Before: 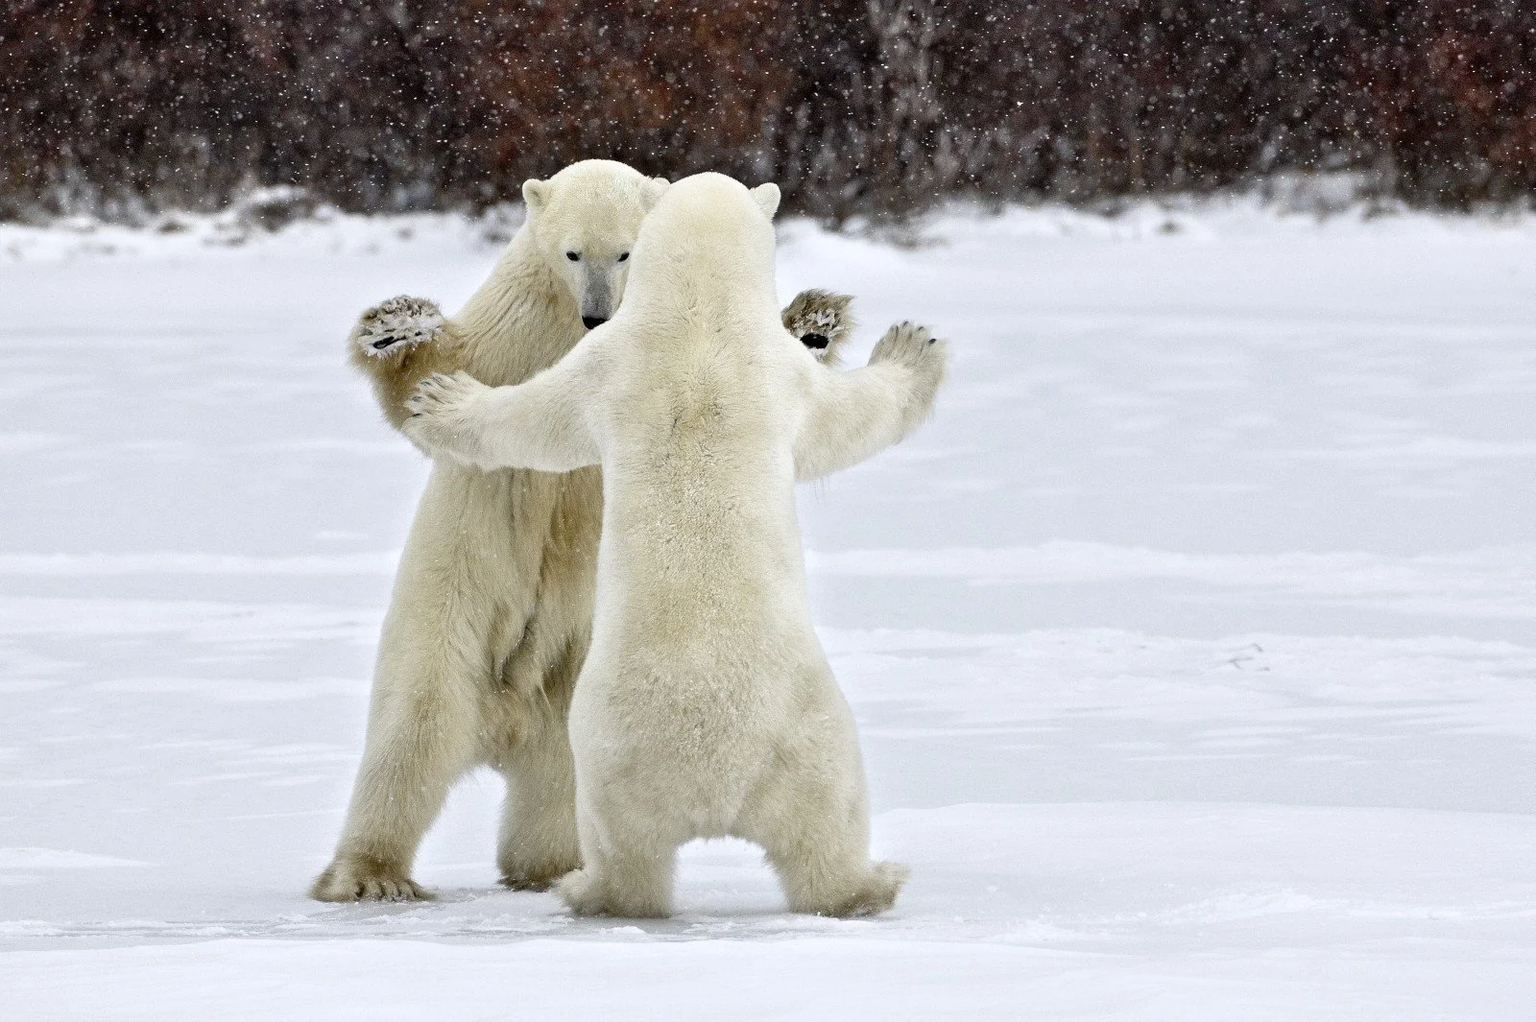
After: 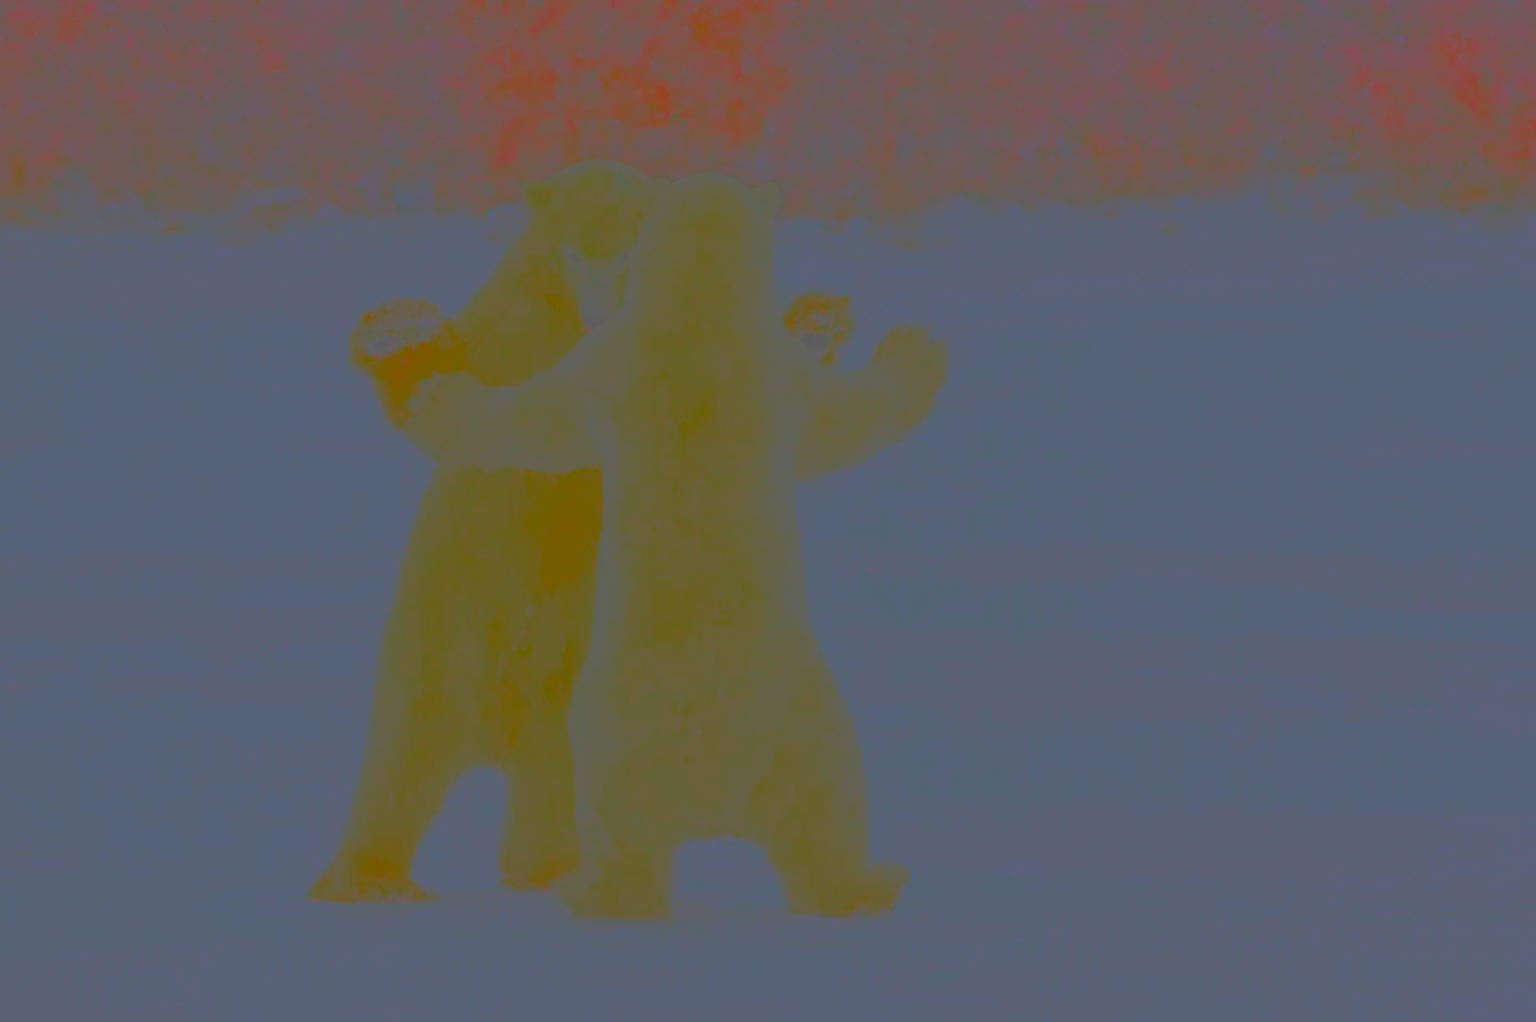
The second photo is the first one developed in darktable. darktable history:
contrast brightness saturation: contrast -0.986, brightness -0.163, saturation 0.757
exposure: black level correction 0, exposure 1.104 EV, compensate highlight preservation false
shadows and highlights: shadows 24.51, highlights -79.8, soften with gaussian
